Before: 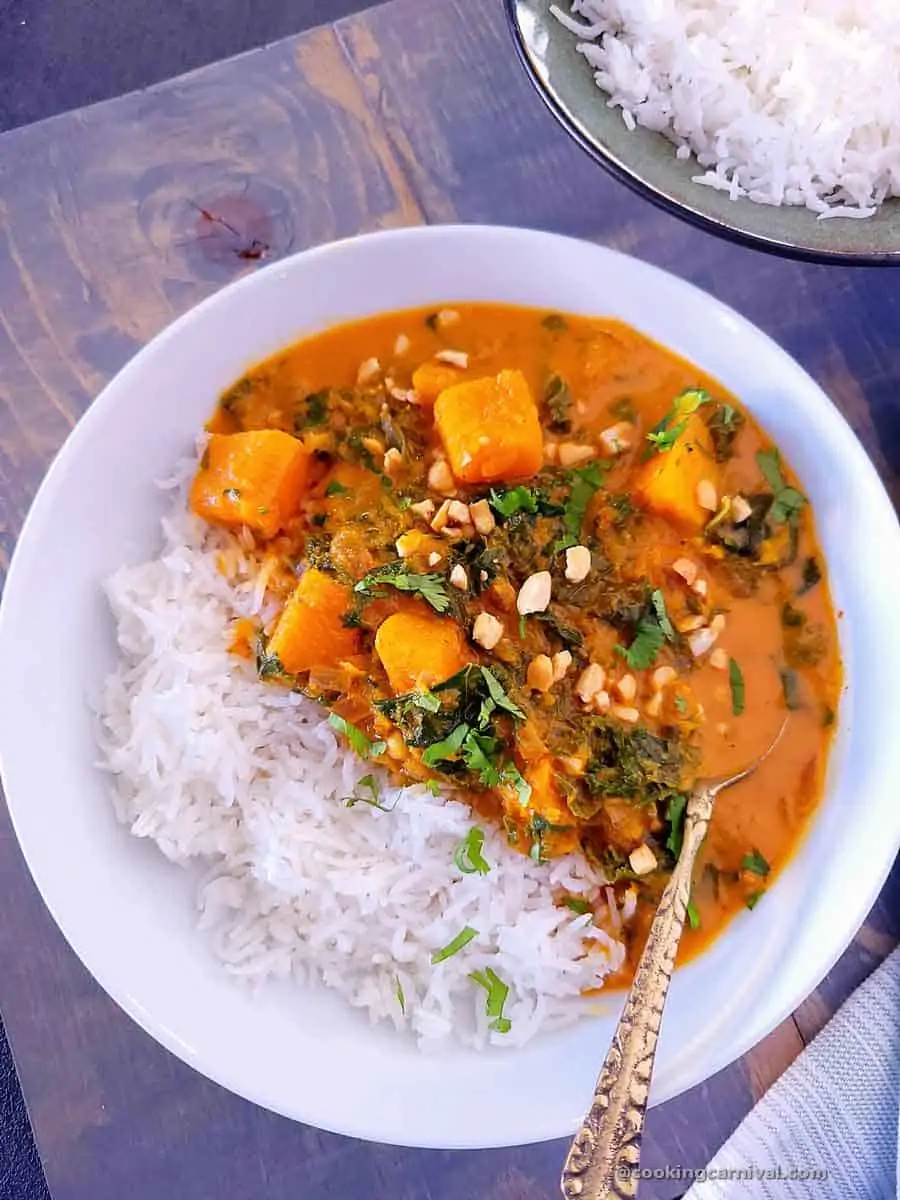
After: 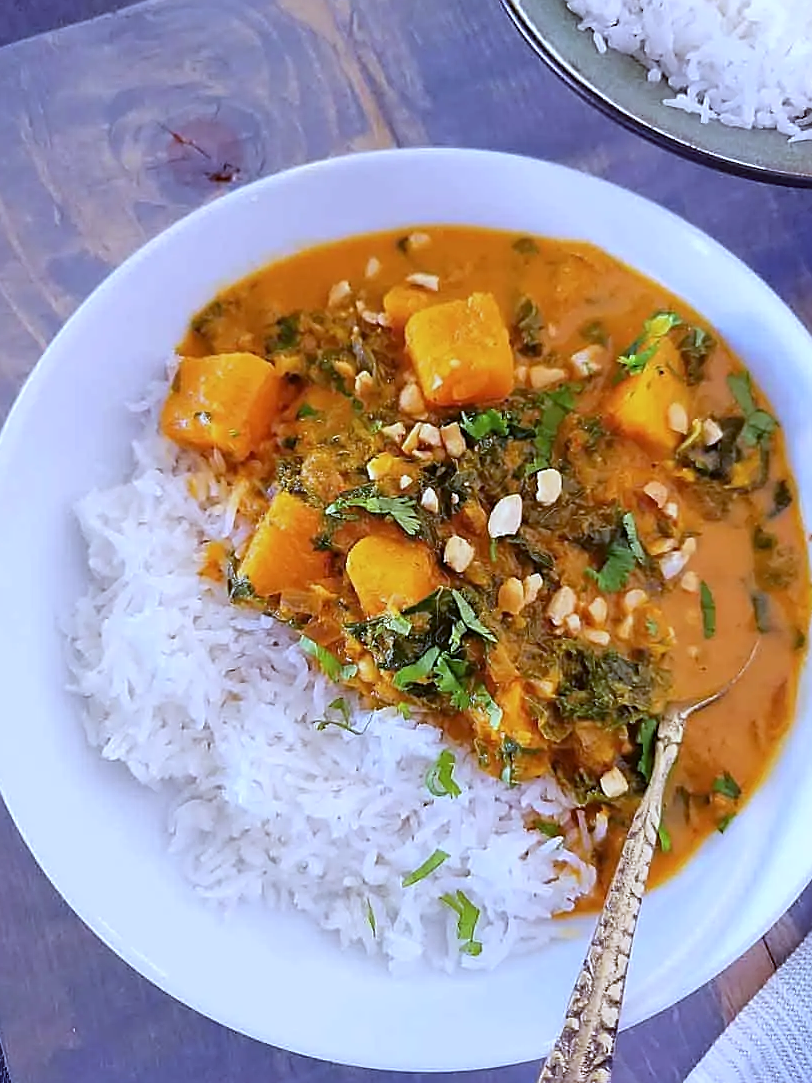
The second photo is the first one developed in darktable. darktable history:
sharpen: on, module defaults
white balance: red 0.926, green 1.003, blue 1.133
crop: left 3.305%, top 6.436%, right 6.389%, bottom 3.258%
color balance: lift [1.004, 1.002, 1.002, 0.998], gamma [1, 1.007, 1.002, 0.993], gain [1, 0.977, 1.013, 1.023], contrast -3.64%
contrast brightness saturation: saturation -0.05
